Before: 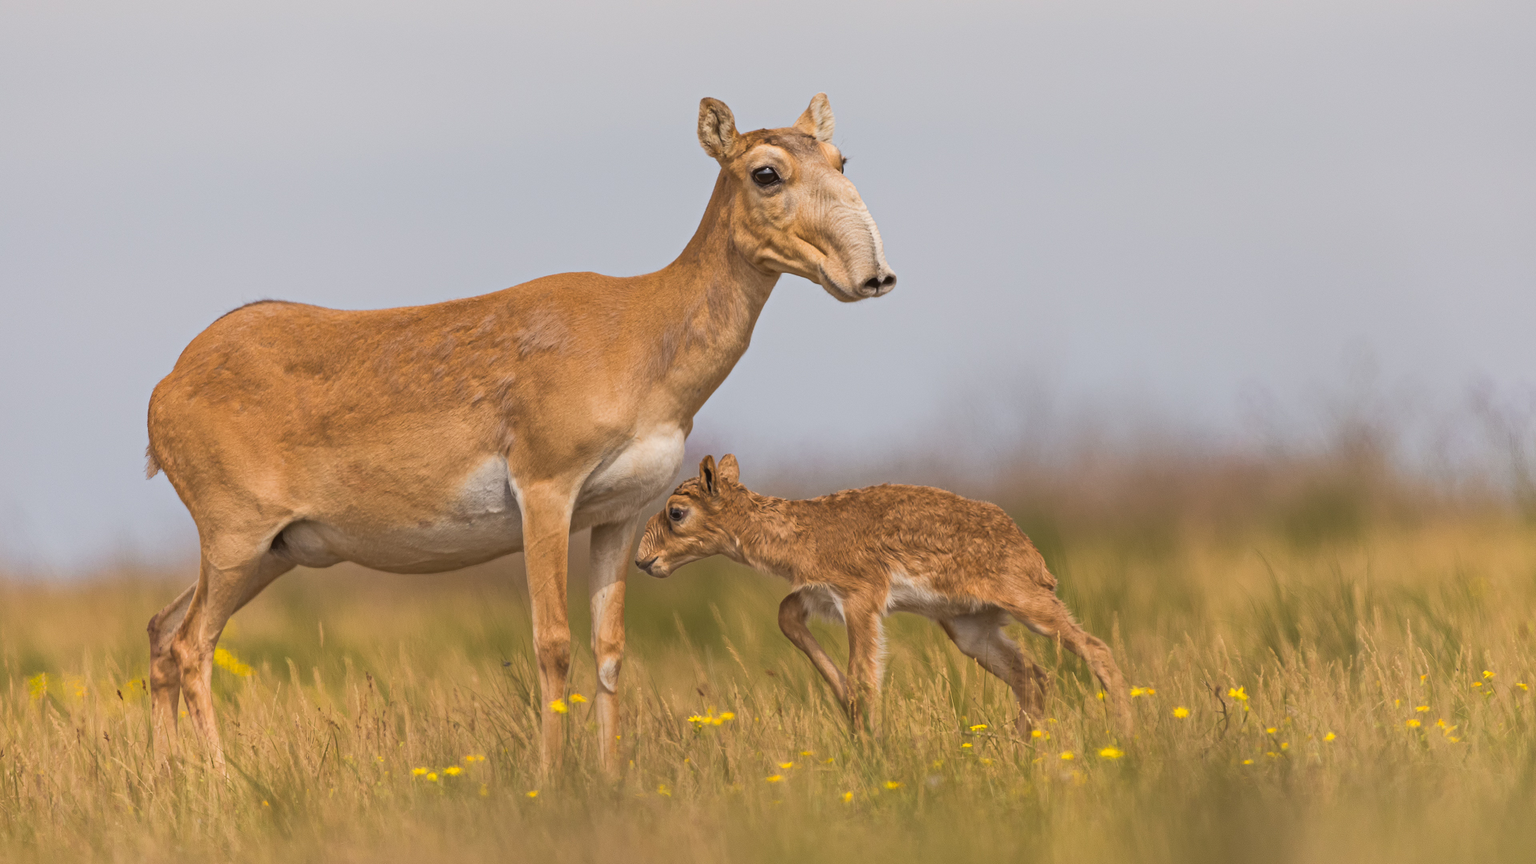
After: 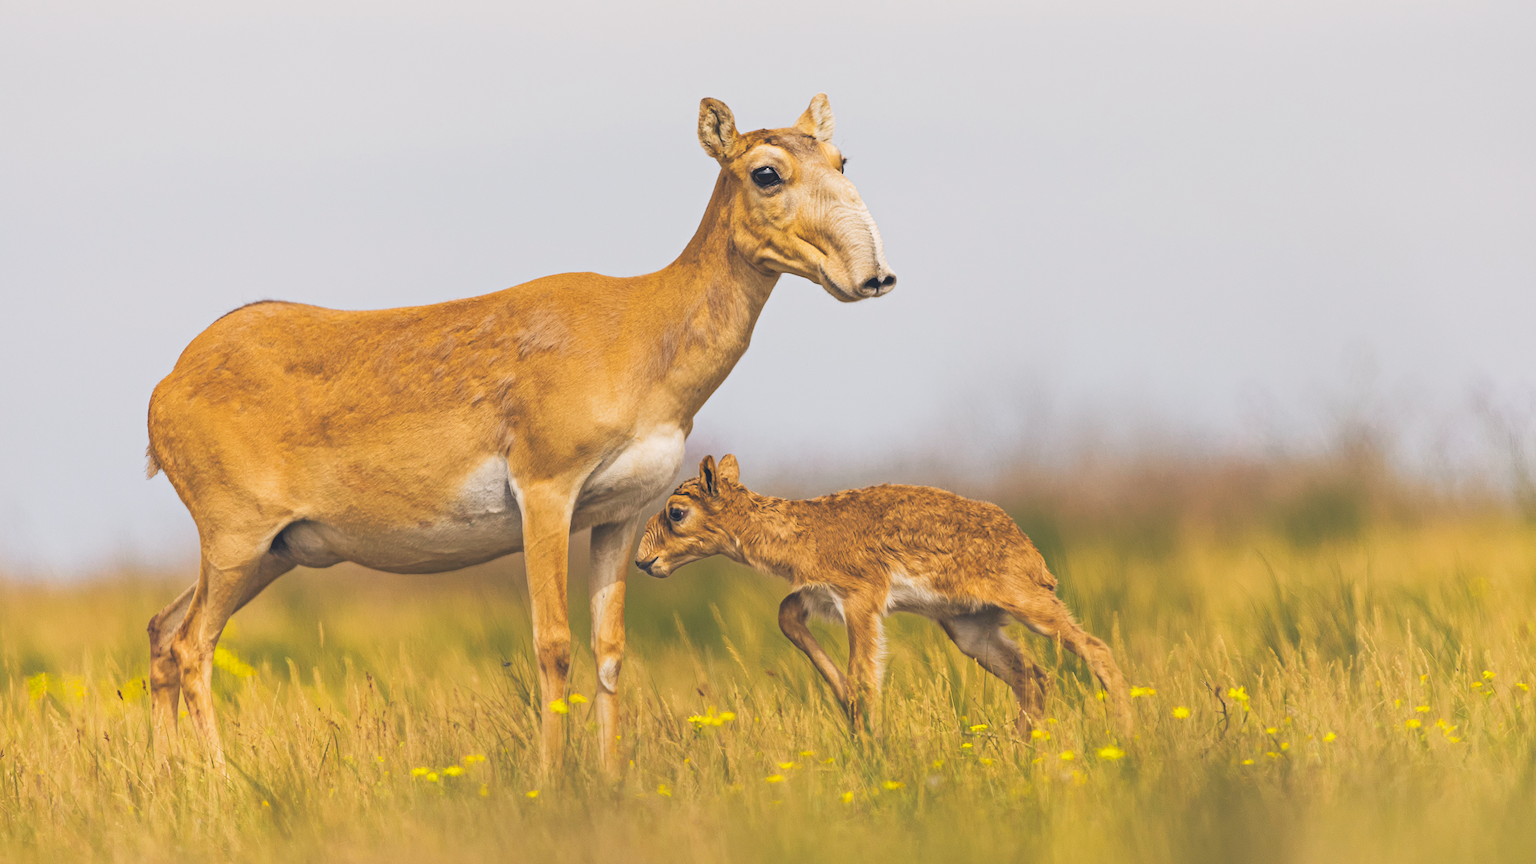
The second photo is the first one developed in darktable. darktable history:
tone curve: curves: ch0 [(0, 0) (0.003, 0.117) (0.011, 0.125) (0.025, 0.133) (0.044, 0.144) (0.069, 0.152) (0.1, 0.167) (0.136, 0.186) (0.177, 0.21) (0.224, 0.244) (0.277, 0.295) (0.335, 0.357) (0.399, 0.445) (0.468, 0.531) (0.543, 0.629) (0.623, 0.716) (0.709, 0.803) (0.801, 0.876) (0.898, 0.939) (1, 1)], preserve colors none
color look up table: target L [94.04, 90.62, 86.75, 87.57, 61.88, 65.76, 65.03, 56.6, 45.07, 31.92, 21.86, 3.447, 200.4, 90.16, 78.99, 74.8, 70.09, 65.34, 55.85, 58.74, 55.66, 57.85, 55.97, 47.96, 46.61, 46.05, 30.95, 30.31, 19.6, 73.15, 70.86, 59.28, 59.81, 53.18, 57.61, 44.5, 42.78, 33.56, 36.55, 32.67, 27.22, 11.36, 8.863, 84.56, 68.39, 67.02, 65.94, 45.86, 44.77], target a [-25.98, -24.71, -36.76, -41.34, -52.78, -52.95, -21.78, -16.14, -27.7, -31.53, -24.74, -8.24, 0, 6.678, 8.971, 24.39, 33.16, 1.448, 49.99, 5.829, 54.42, 25.71, 34.92, 67.46, 59.47, 56.7, 4.892, -2.713, 24.13, 26.88, 46.61, 59.27, 51.33, 81.36, 72.41, 62.62, 35.5, 23.09, 57.41, 57.62, 35.84, 29.62, 3.36, -5.722, -20.98, -33.25, -2.089, -6.012, -21.88], target b [75.47, 10.16, 40.4, 4.442, 42.41, 25.98, 24.24, 9.313, 33.64, 14.27, 1.93, -16.88, 0, 2.386, 74.76, 34.44, 21.2, 60.75, 56.77, 4.467, 28.33, 24.24, 59.51, 9.802, 32.36, 47.68, -1.847, 24.75, 11.01, -23.28, -41.9, -12.88, -15.66, -45.56, -60.55, -10.94, -83.34, -68.02, -27.02, -61.2, -18, -53.34, -38.01, -20.08, -26.76, -2.365, -48.74, -43.84, -8.454], num patches 49
